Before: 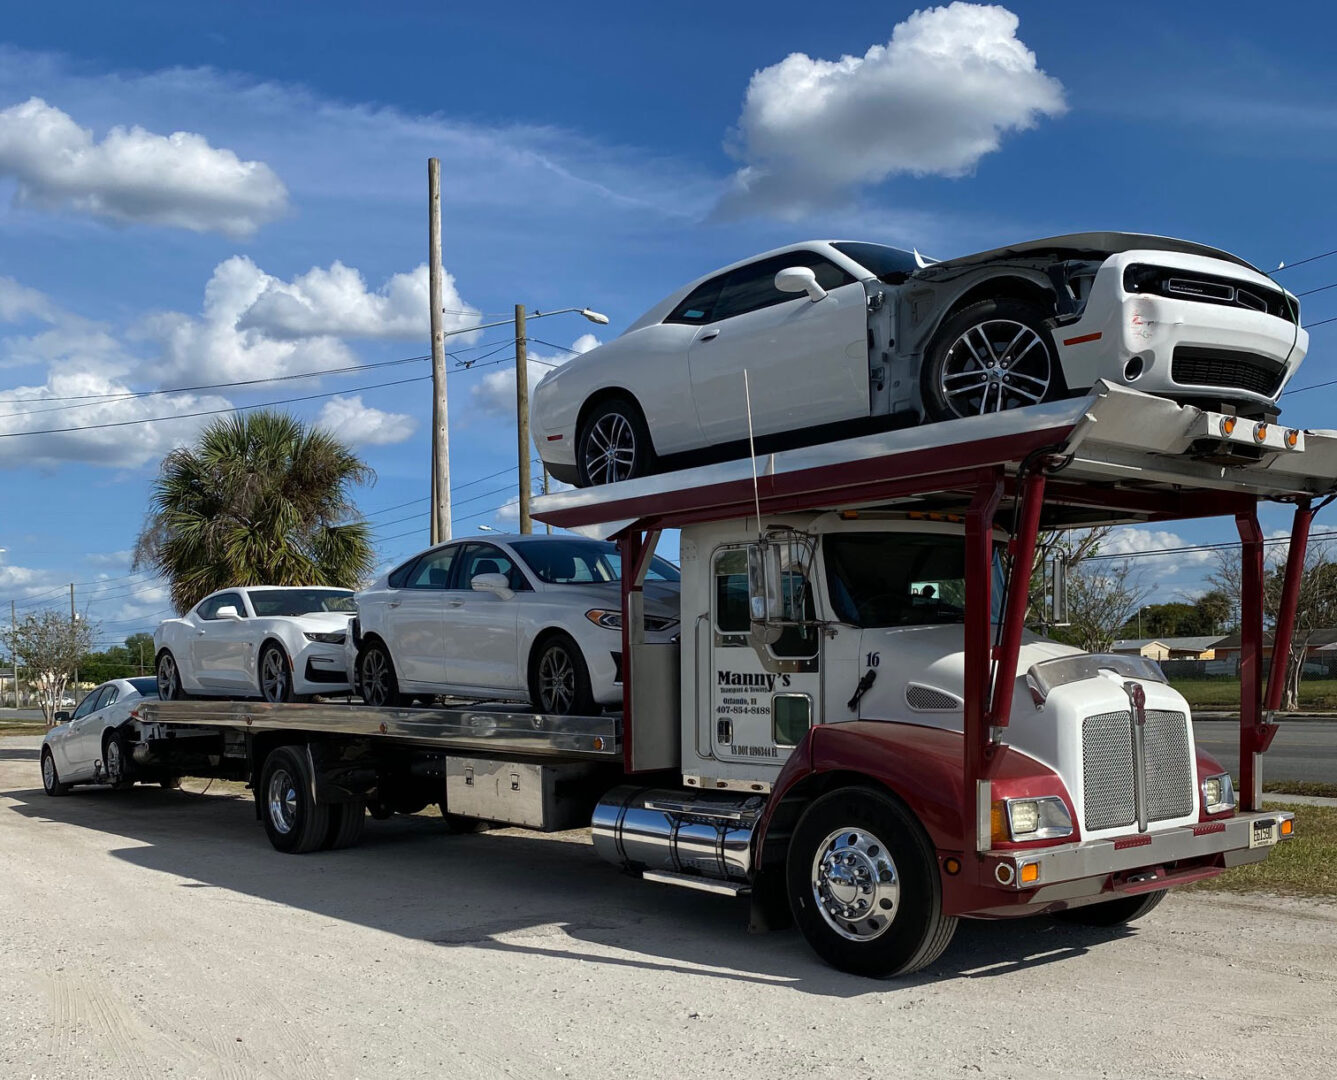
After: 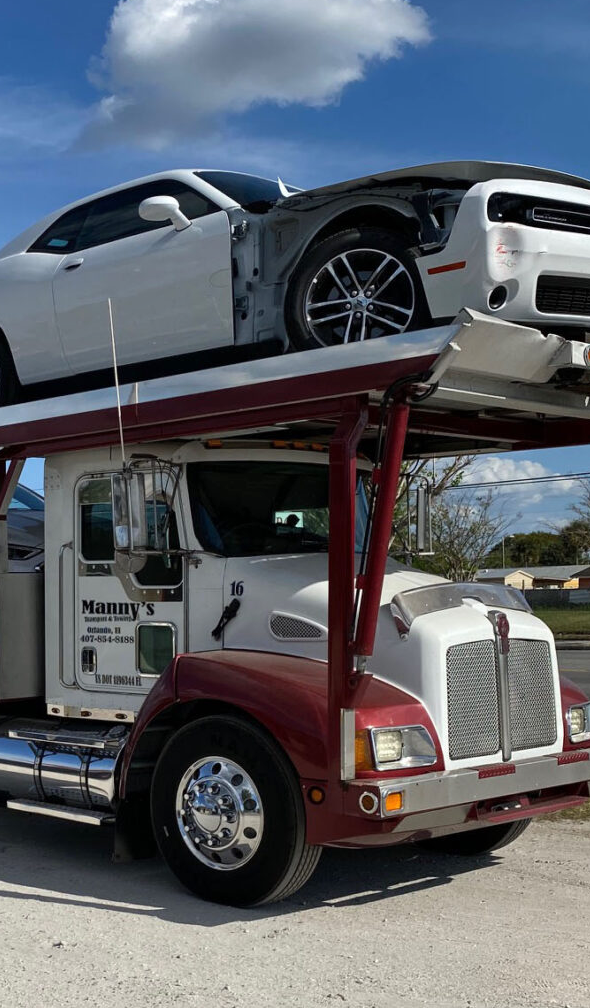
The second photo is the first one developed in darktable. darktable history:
crop: left 47.628%, top 6.643%, right 7.874%
shadows and highlights: shadows 37.27, highlights -28.18, soften with gaussian
